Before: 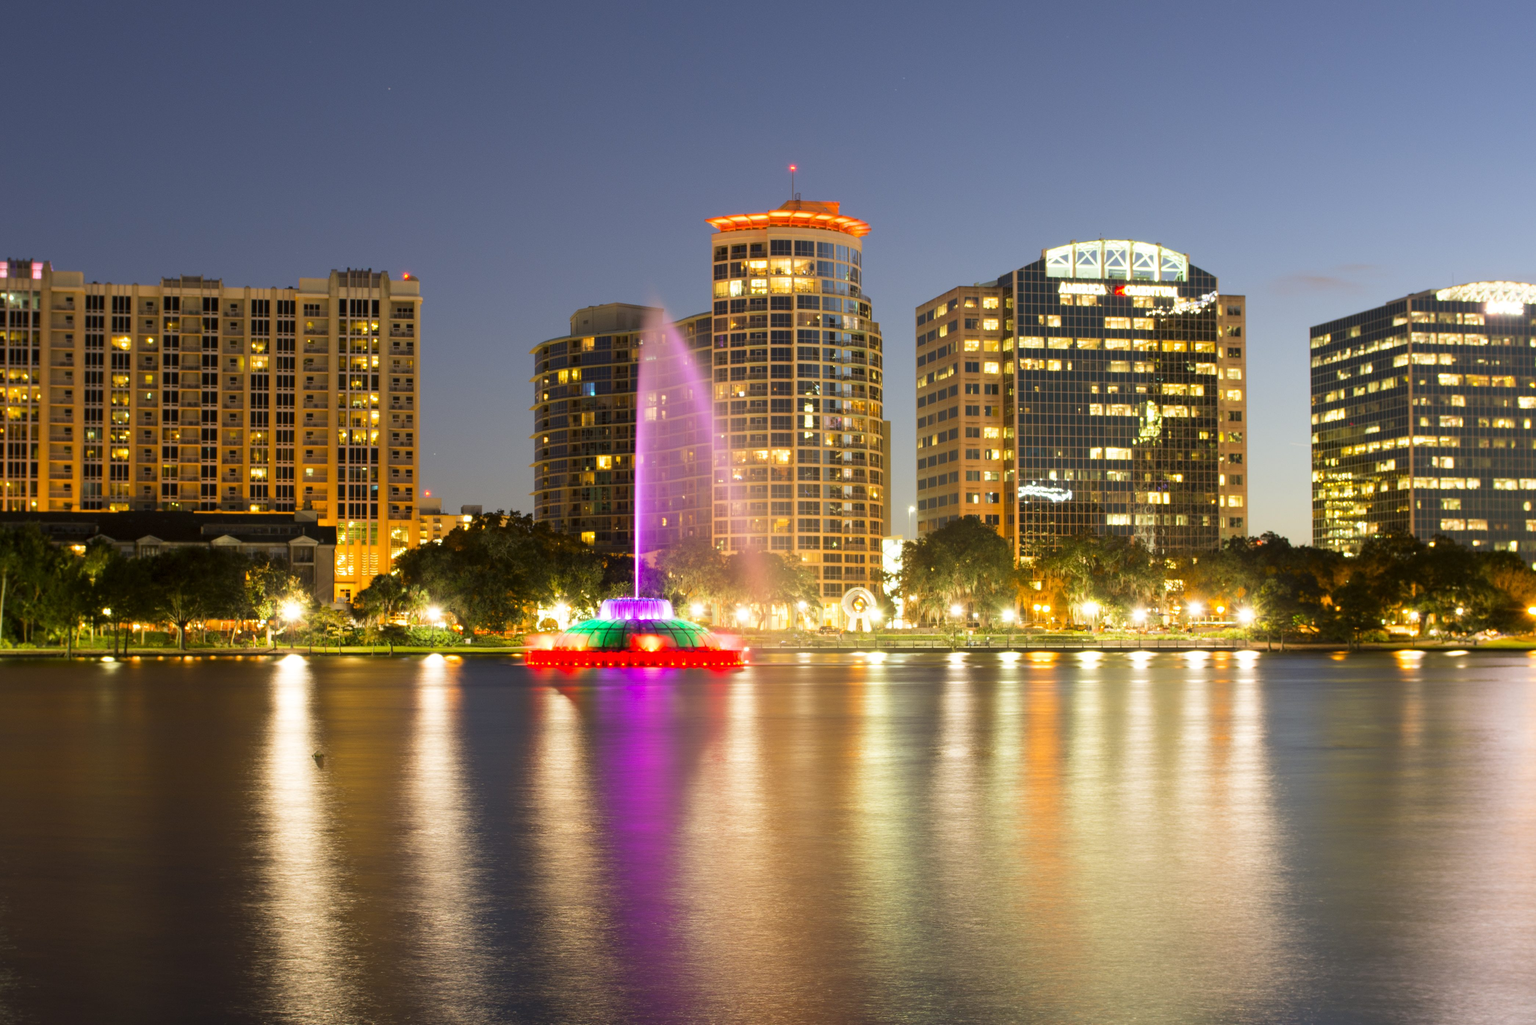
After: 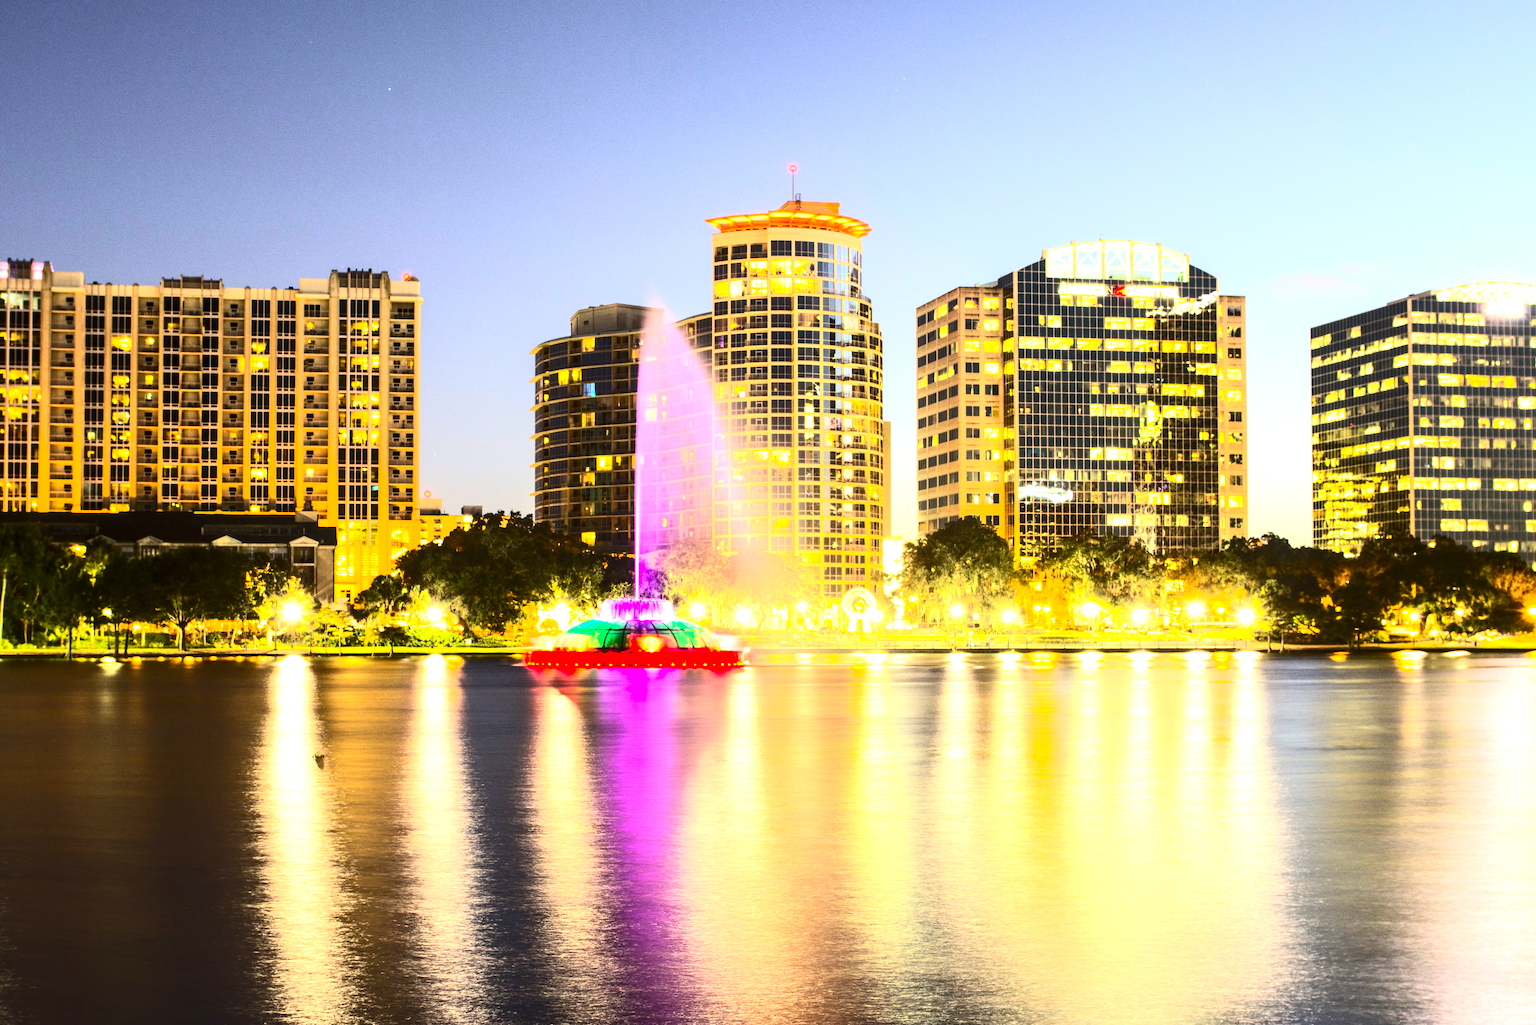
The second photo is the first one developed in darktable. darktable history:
local contrast: on, module defaults
contrast brightness saturation: contrast 0.4, brightness 0.1, saturation 0.21
tone equalizer: -8 EV -0.75 EV, -7 EV -0.7 EV, -6 EV -0.6 EV, -5 EV -0.4 EV, -3 EV 0.4 EV, -2 EV 0.6 EV, -1 EV 0.7 EV, +0 EV 0.75 EV, edges refinement/feathering 500, mask exposure compensation -1.57 EV, preserve details no
exposure: exposure 0.785 EV, compensate highlight preservation false
